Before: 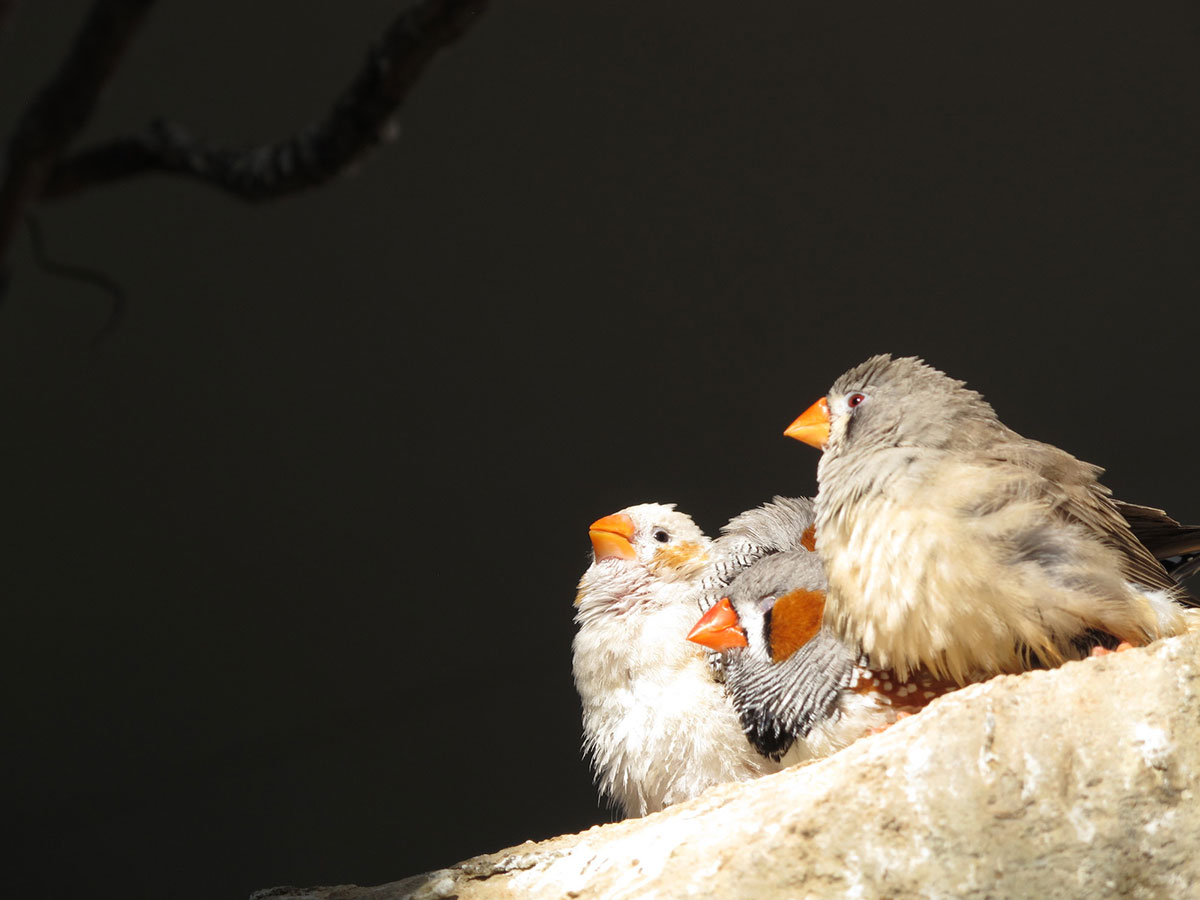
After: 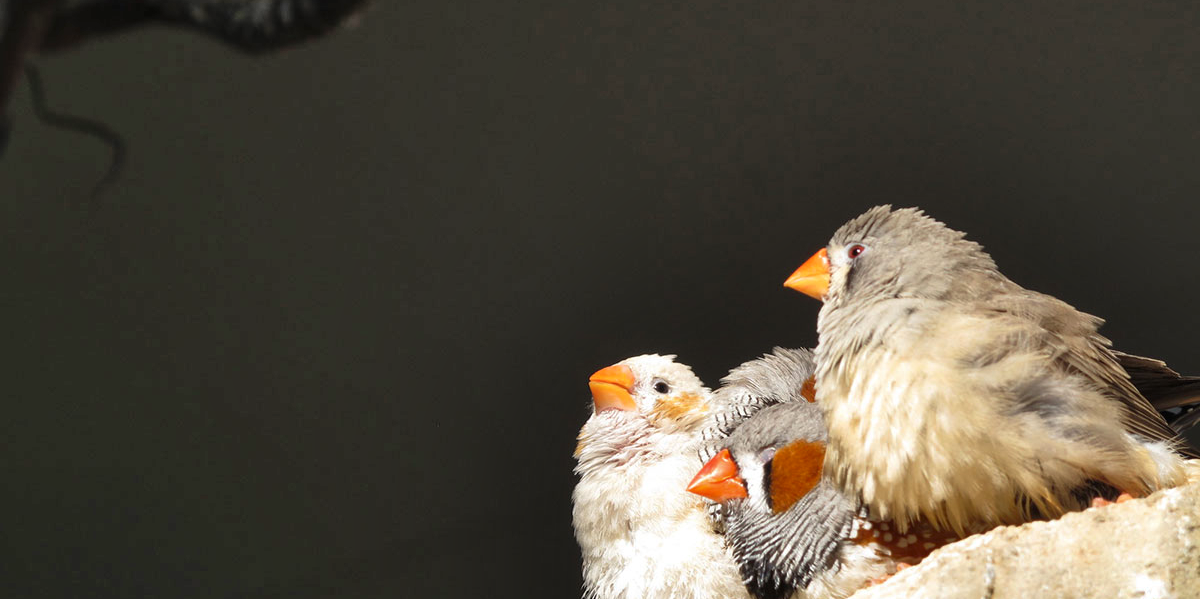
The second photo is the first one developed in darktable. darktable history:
crop: top 16.556%, bottom 16.783%
shadows and highlights: shadows 58.27, soften with gaussian
base curve: curves: ch0 [(0, 0) (0.303, 0.277) (1, 1)], preserve colors none
